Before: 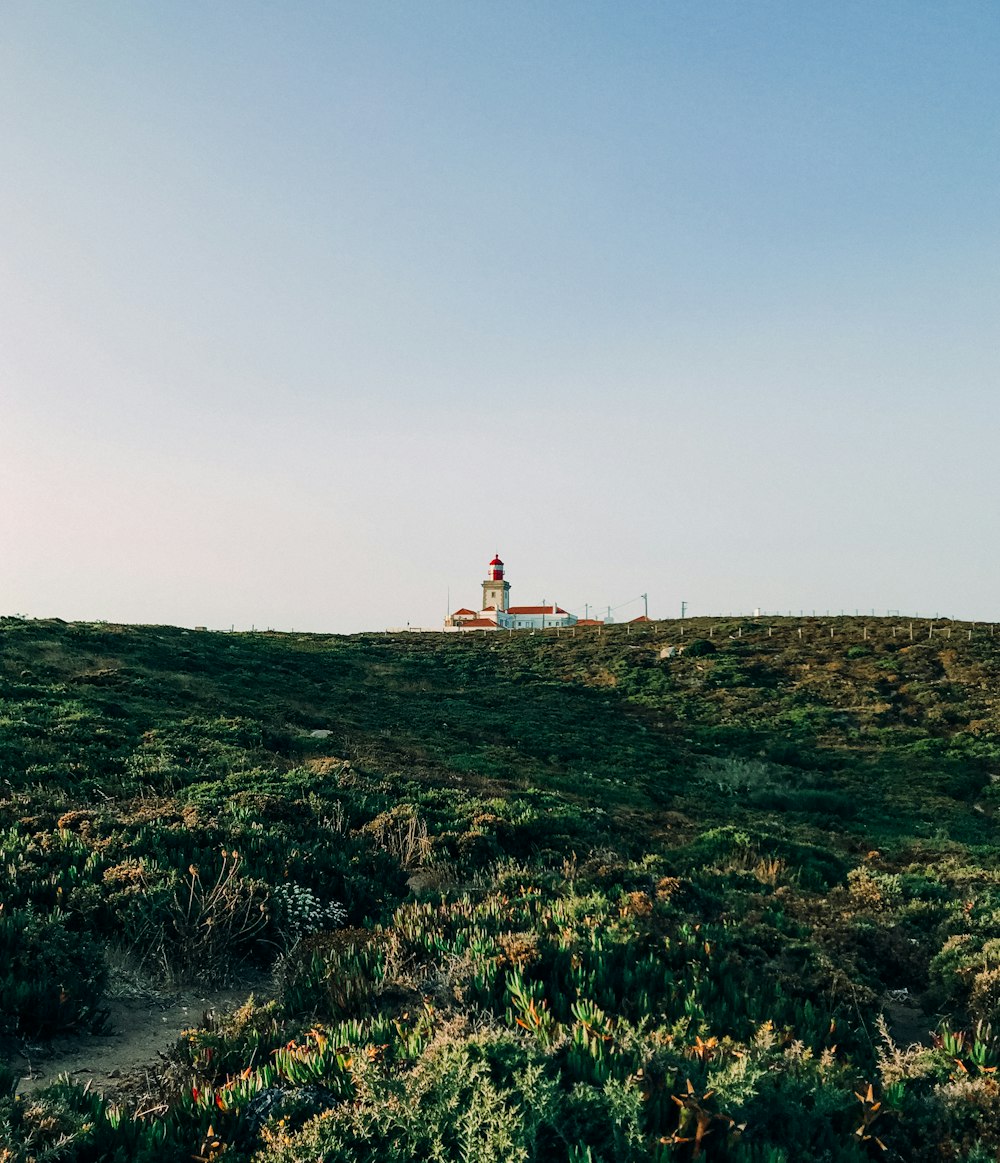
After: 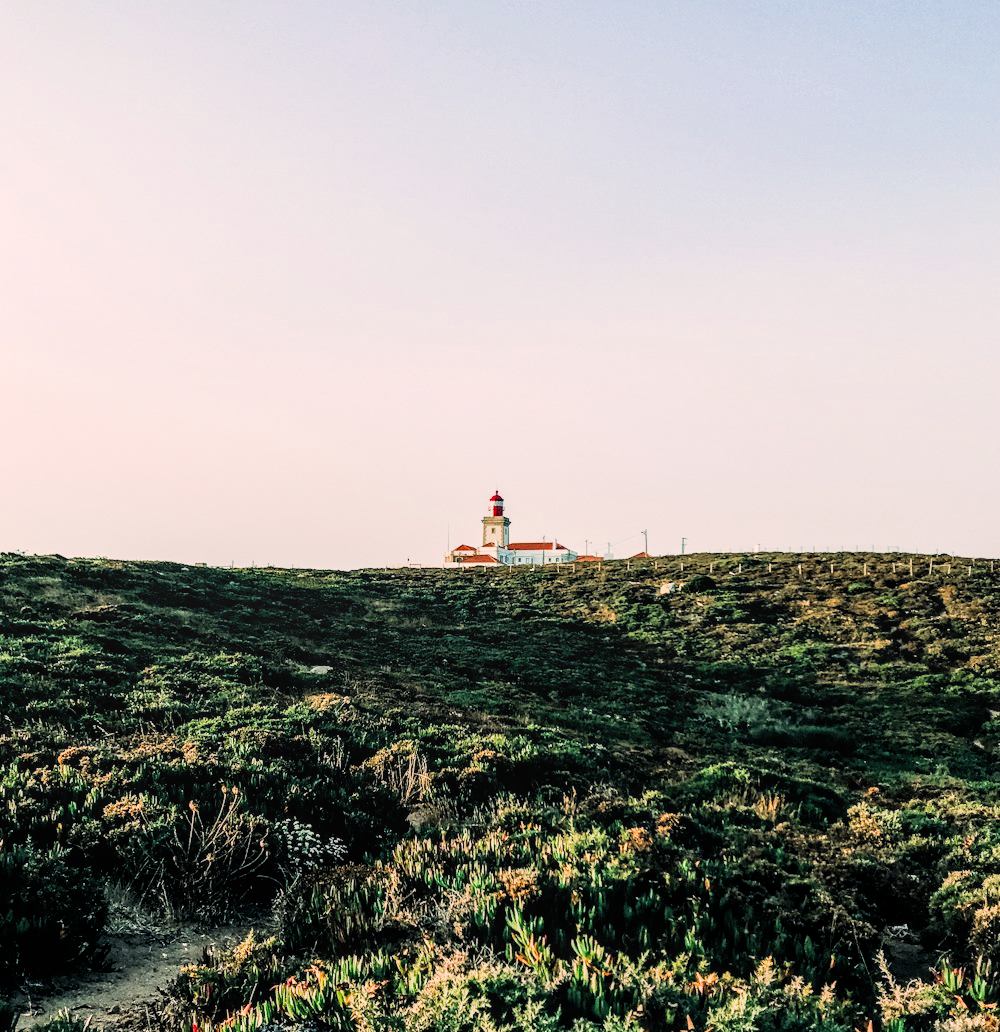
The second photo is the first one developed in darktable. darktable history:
crop and rotate: top 5.519%, bottom 5.665%
color correction: highlights a* 6.81, highlights b* 4.21
filmic rgb: black relative exposure -5.14 EV, white relative exposure 4 EV, hardness 2.89, contrast 1.297, highlights saturation mix -30.65%
local contrast: on, module defaults
exposure: black level correction 0, exposure 1.001 EV, compensate highlight preservation false
